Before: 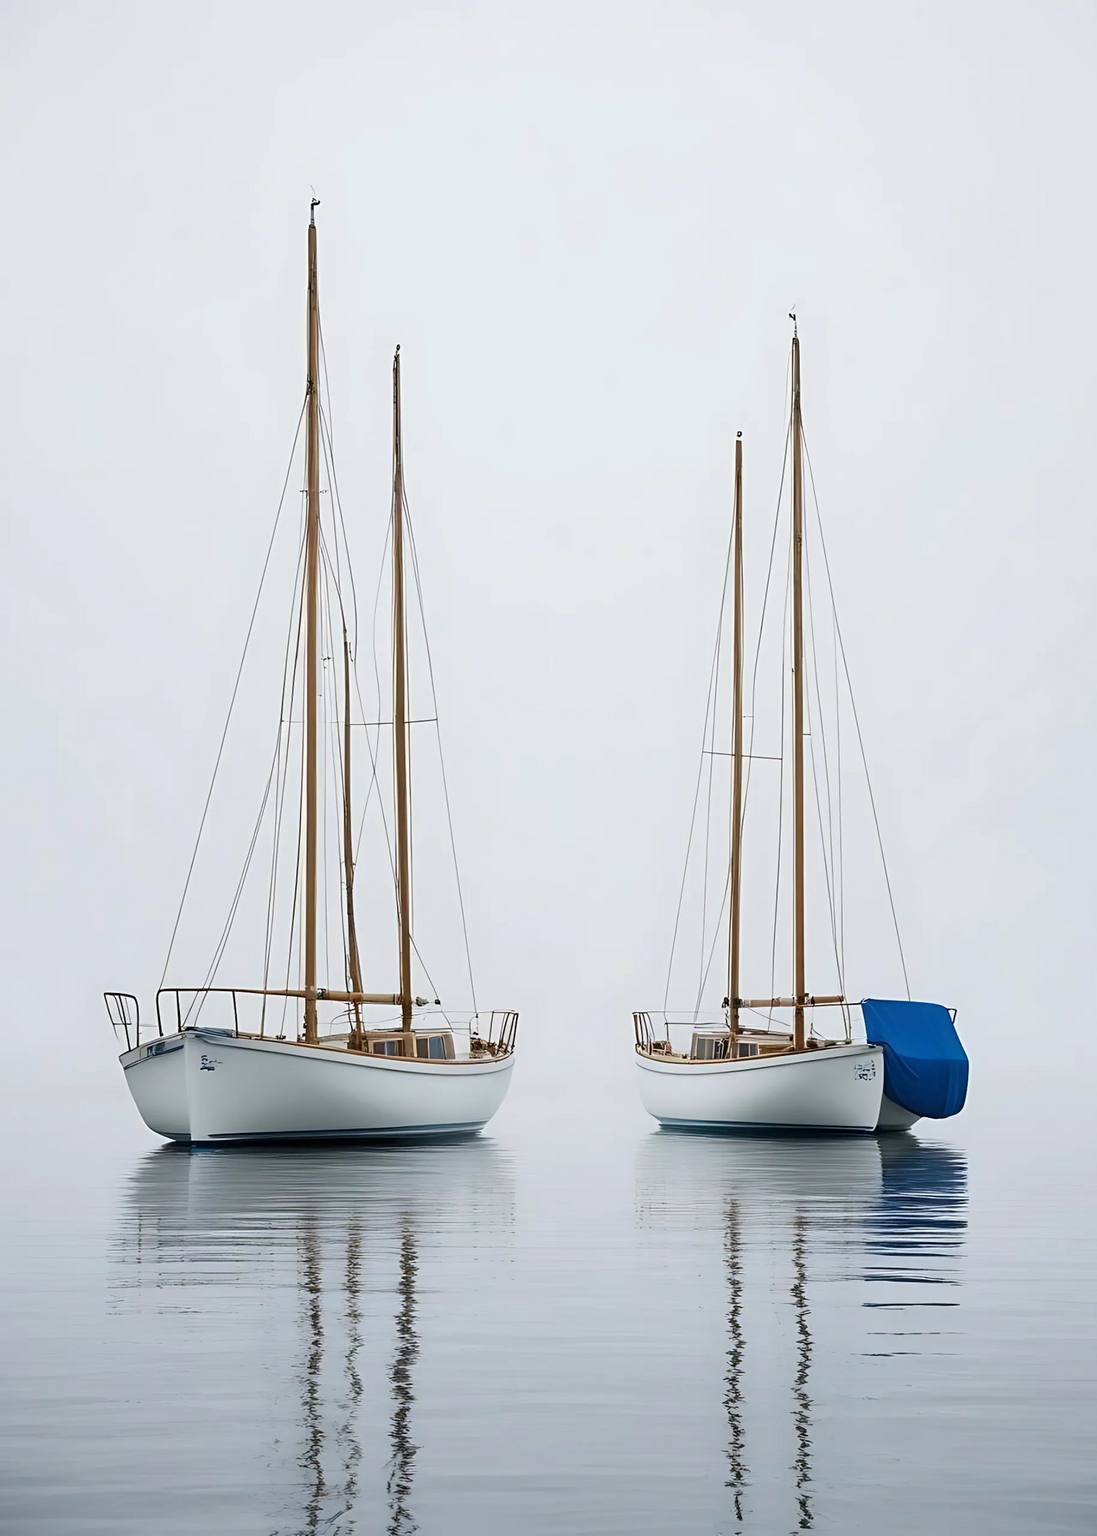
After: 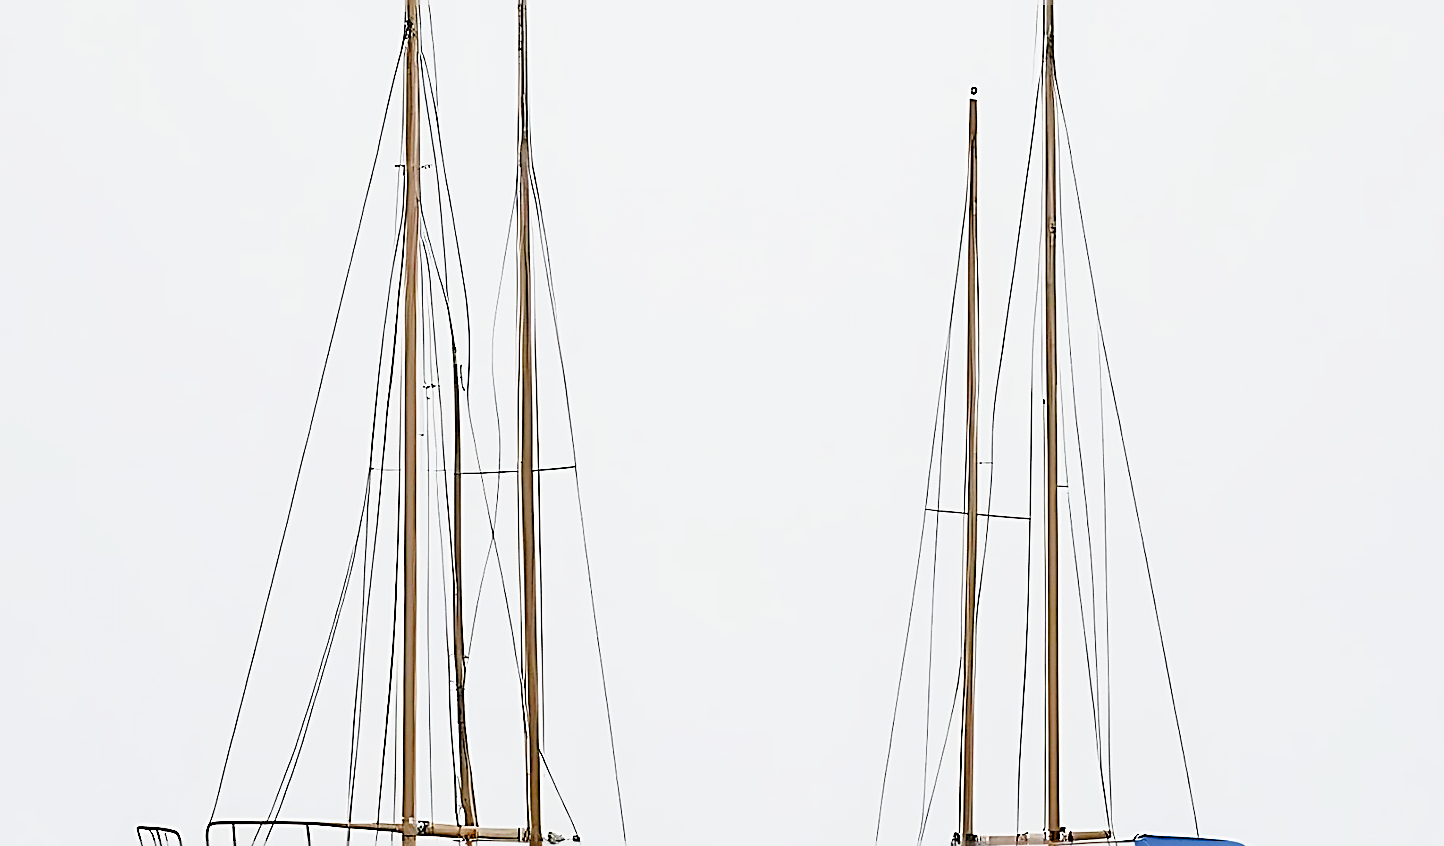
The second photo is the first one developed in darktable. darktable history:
crop and rotate: top 23.84%, bottom 34.294%
sigmoid: contrast 1.22, skew 0.65
tone curve: curves: ch0 [(0, 0) (0.003, 0.003) (0.011, 0.014) (0.025, 0.027) (0.044, 0.044) (0.069, 0.064) (0.1, 0.108) (0.136, 0.153) (0.177, 0.208) (0.224, 0.275) (0.277, 0.349) (0.335, 0.422) (0.399, 0.492) (0.468, 0.557) (0.543, 0.617) (0.623, 0.682) (0.709, 0.745) (0.801, 0.826) (0.898, 0.916) (1, 1)], preserve colors none
exposure: black level correction 0, exposure 0.7 EV, compensate exposure bias true, compensate highlight preservation false
sharpen: amount 2
